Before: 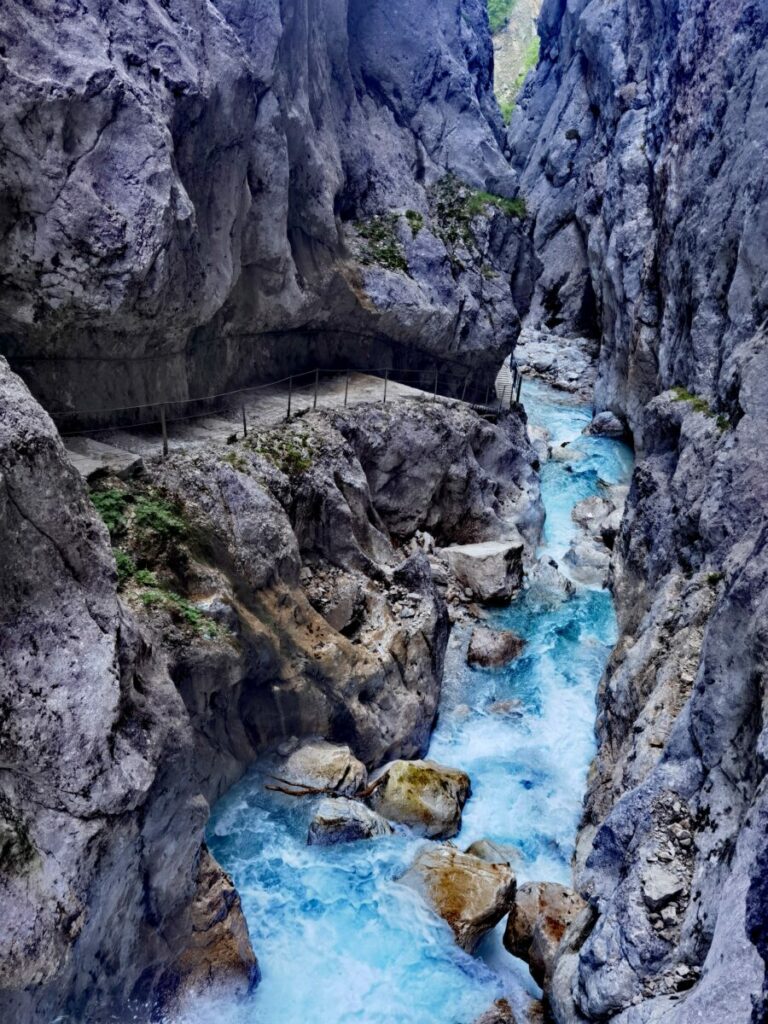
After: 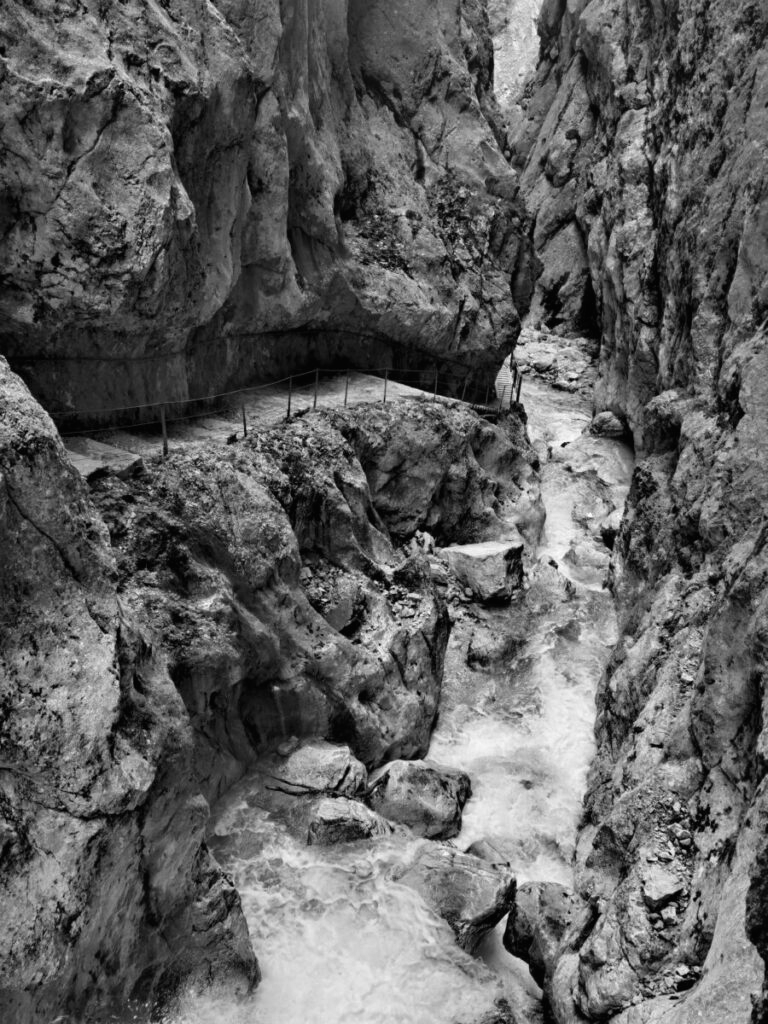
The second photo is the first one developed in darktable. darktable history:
monochrome: a -35.87, b 49.73, size 1.7
color correction: highlights a* -1.43, highlights b* 10.12, shadows a* 0.395, shadows b* 19.35
color balance: mode lift, gamma, gain (sRGB), lift [0.997, 0.979, 1.021, 1.011], gamma [1, 1.084, 0.916, 0.998], gain [1, 0.87, 1.13, 1.101], contrast 4.55%, contrast fulcrum 38.24%, output saturation 104.09%
